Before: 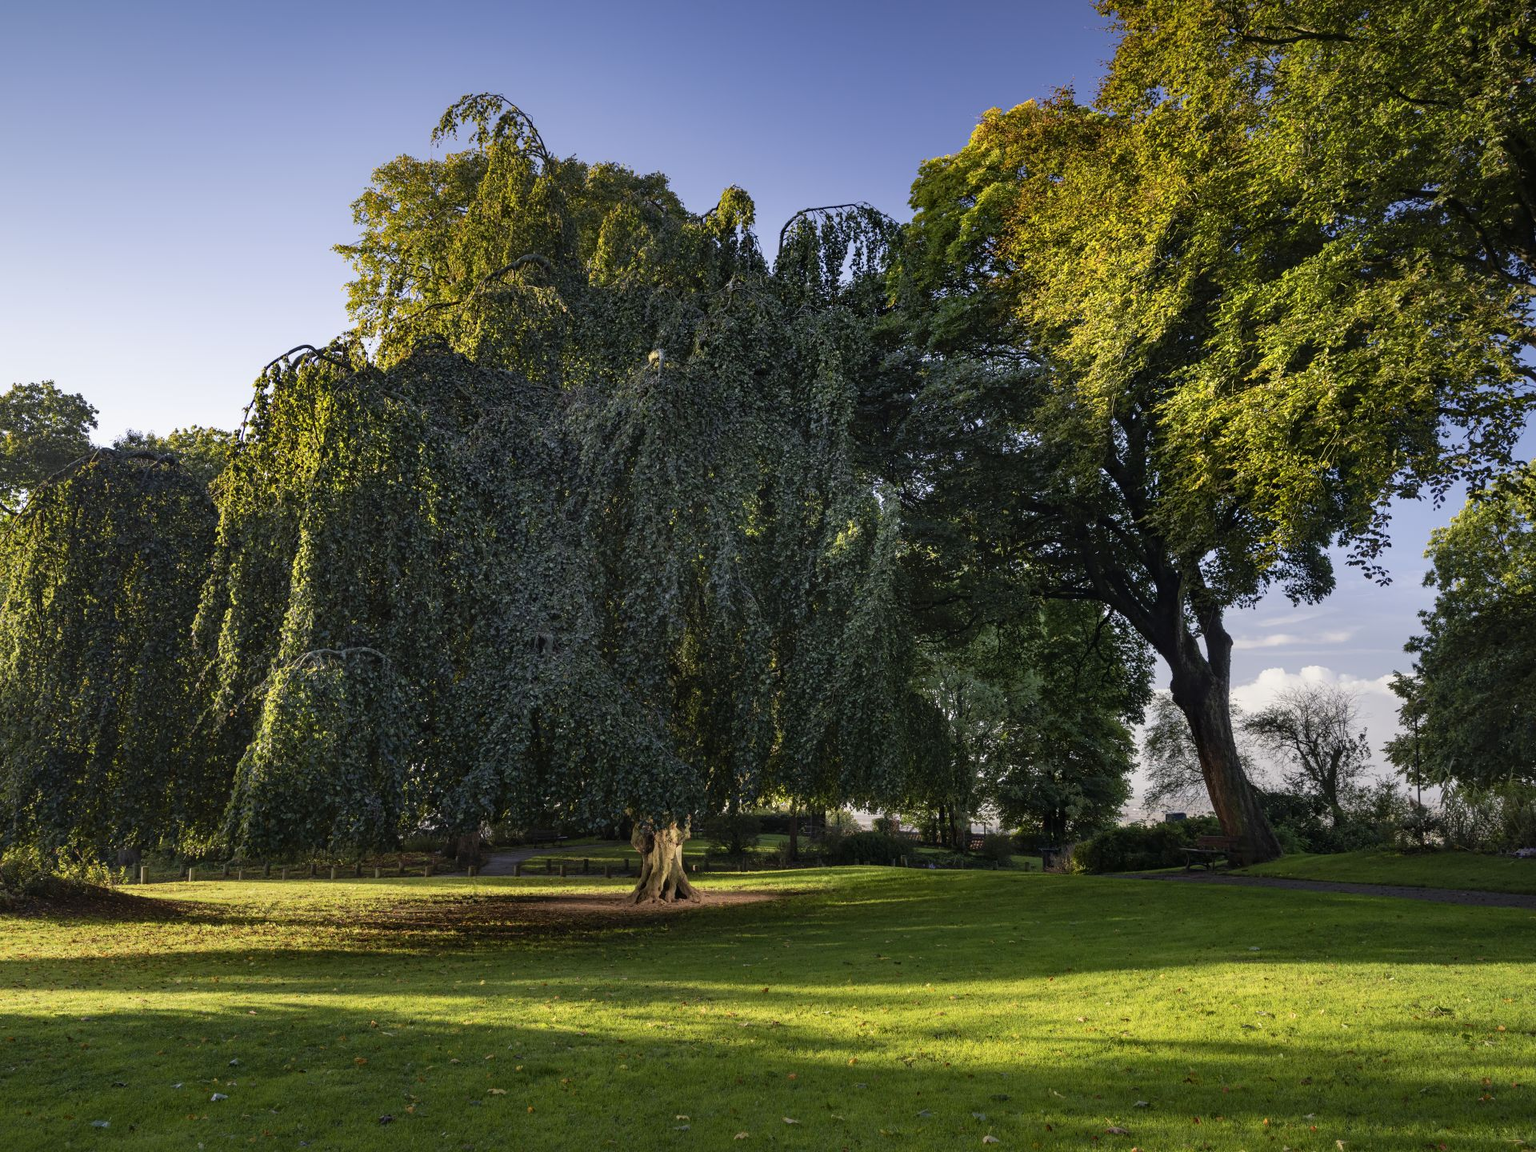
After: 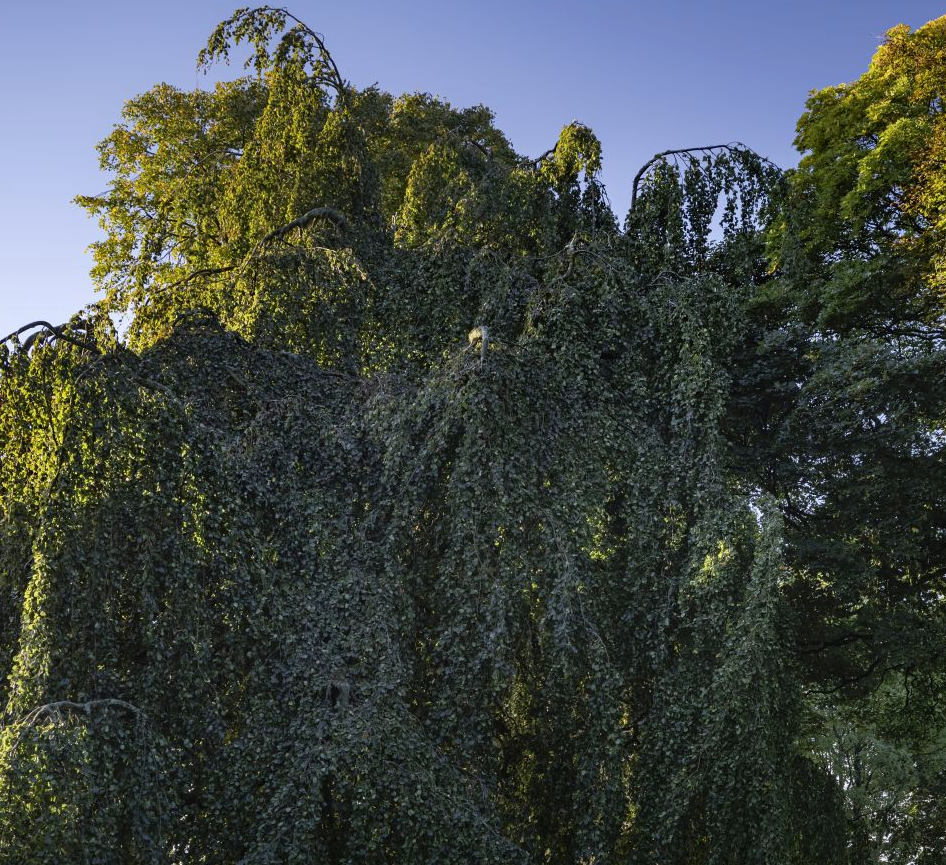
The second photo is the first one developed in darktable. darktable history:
crop: left 17.835%, top 7.675%, right 32.881%, bottom 32.213%
white balance: red 0.98, blue 1.034
